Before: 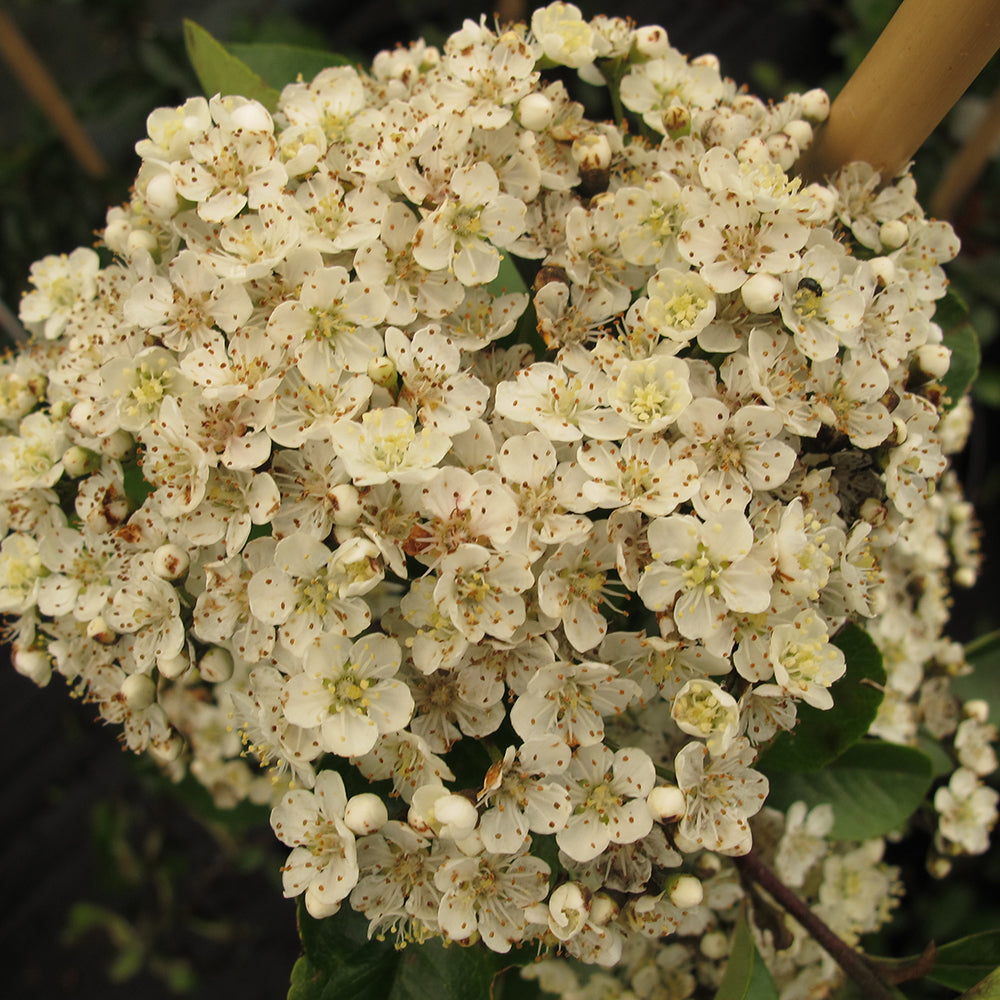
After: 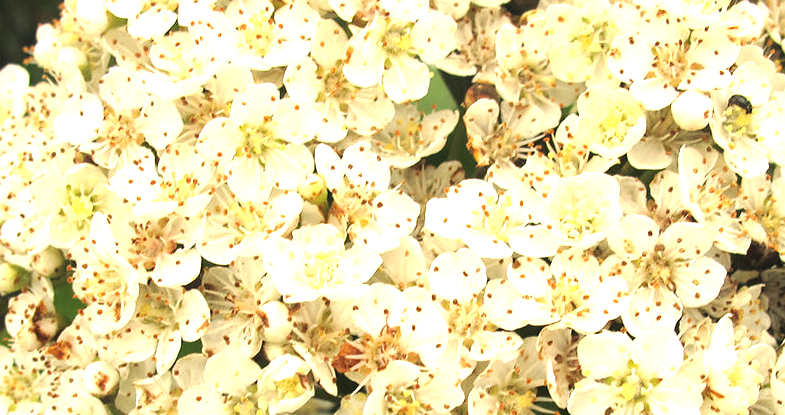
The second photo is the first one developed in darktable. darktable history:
exposure: black level correction 0, exposure 1.45 EV, compensate exposure bias true, compensate highlight preservation false
crop: left 7.036%, top 18.398%, right 14.379%, bottom 40.043%
